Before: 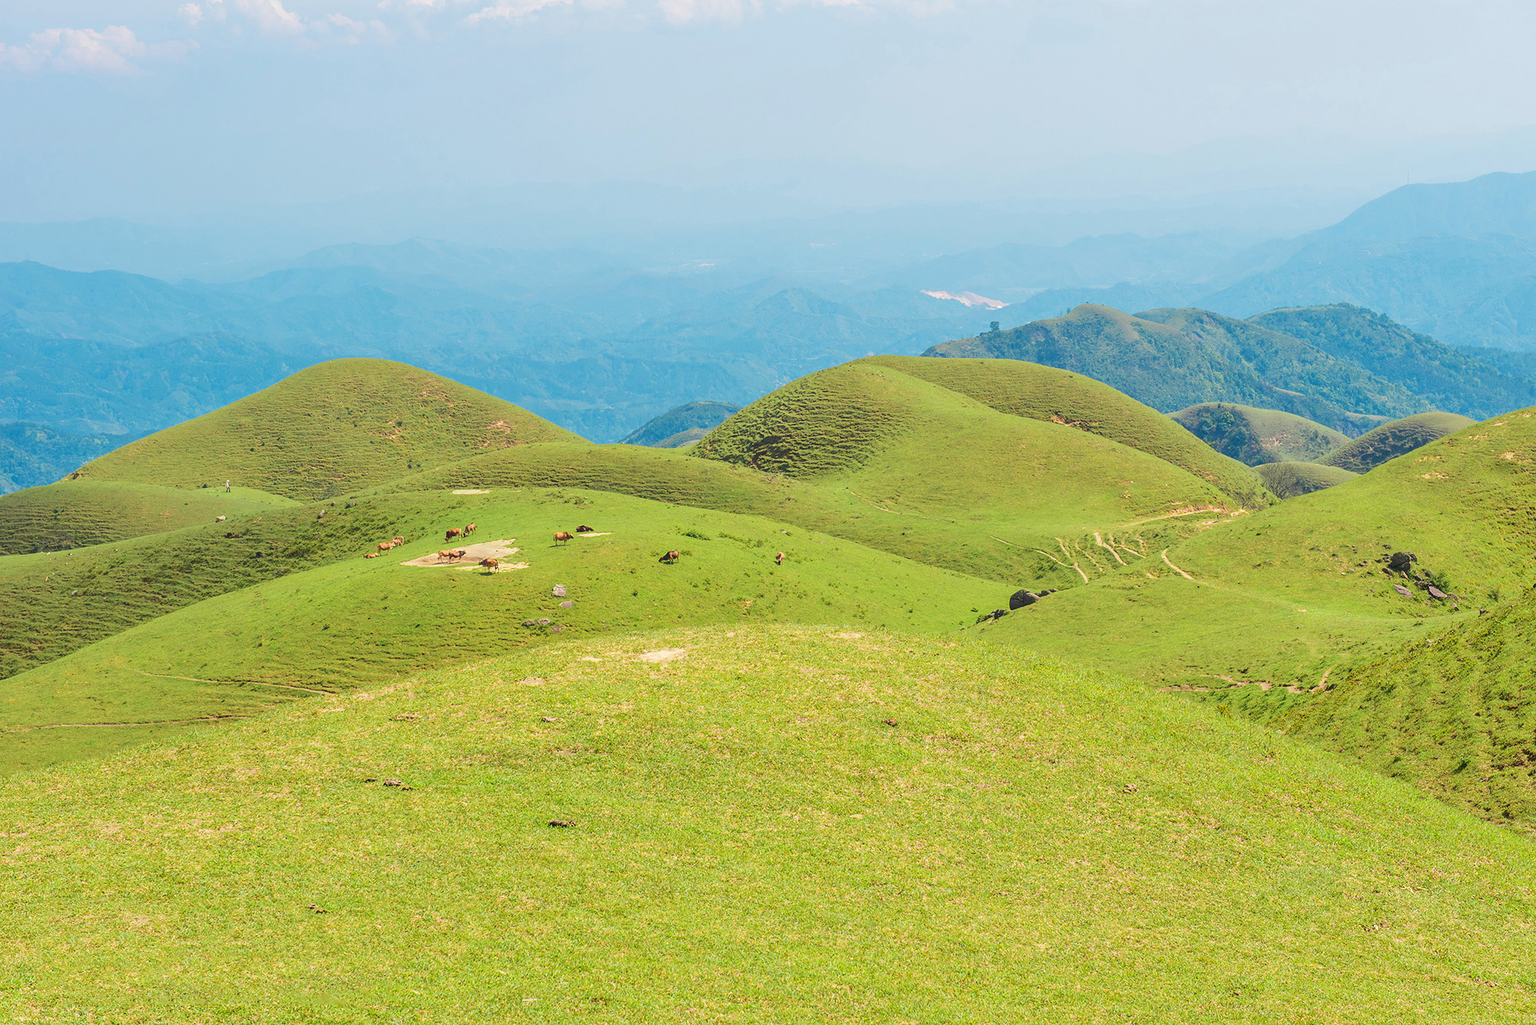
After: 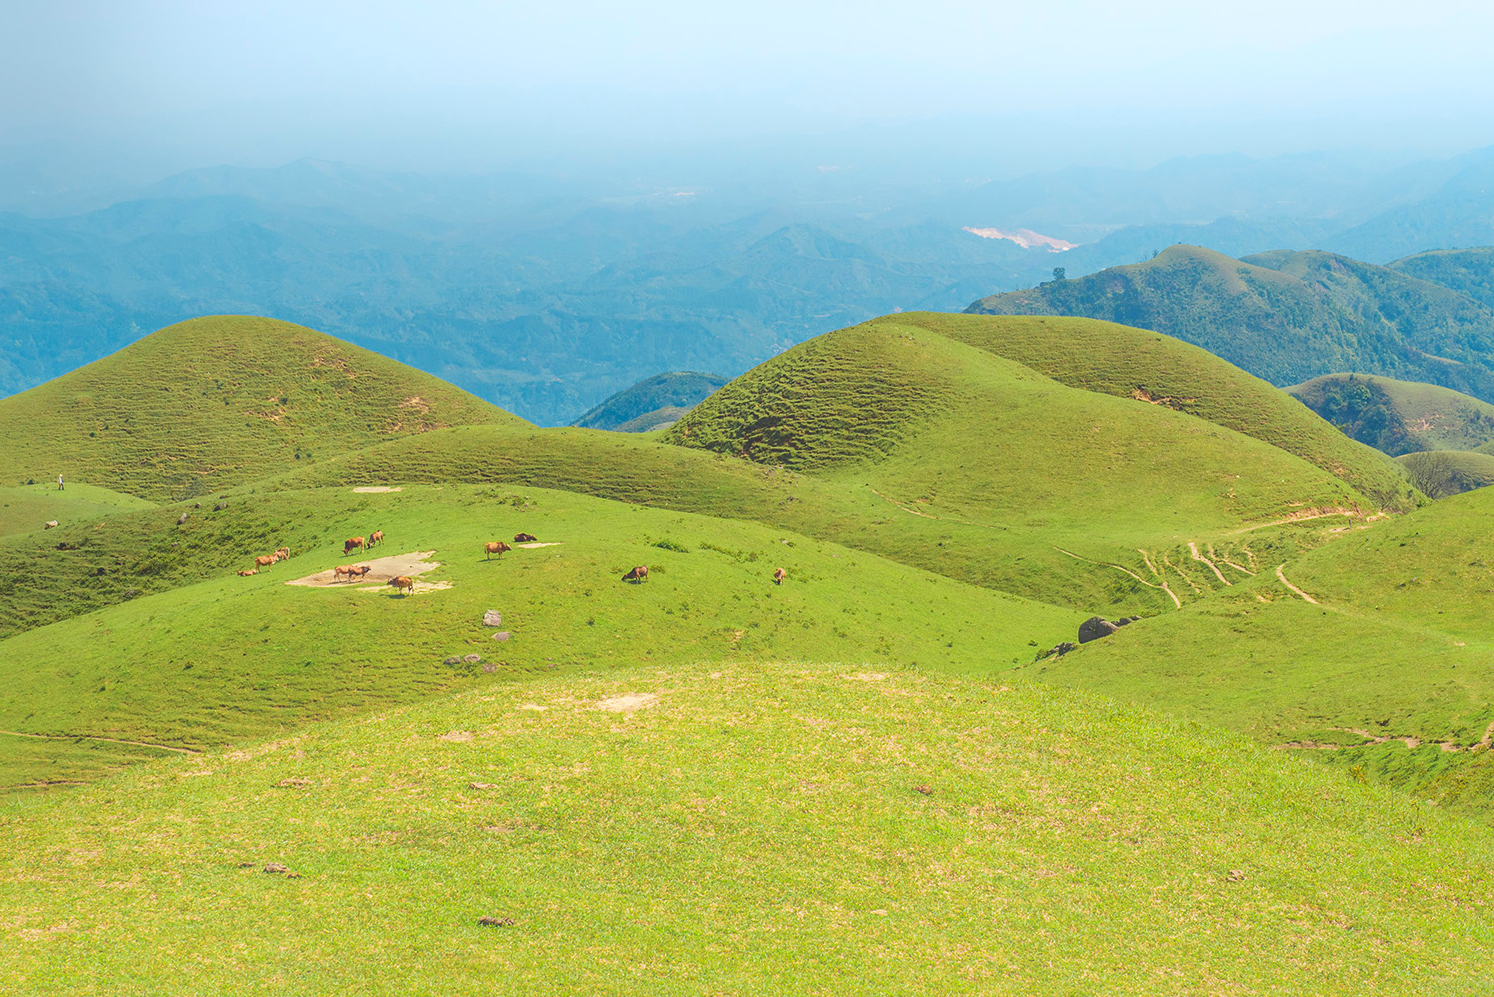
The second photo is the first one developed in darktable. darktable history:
shadows and highlights: on, module defaults
bloom: threshold 82.5%, strength 16.25%
crop and rotate: left 11.831%, top 11.346%, right 13.429%, bottom 13.899%
